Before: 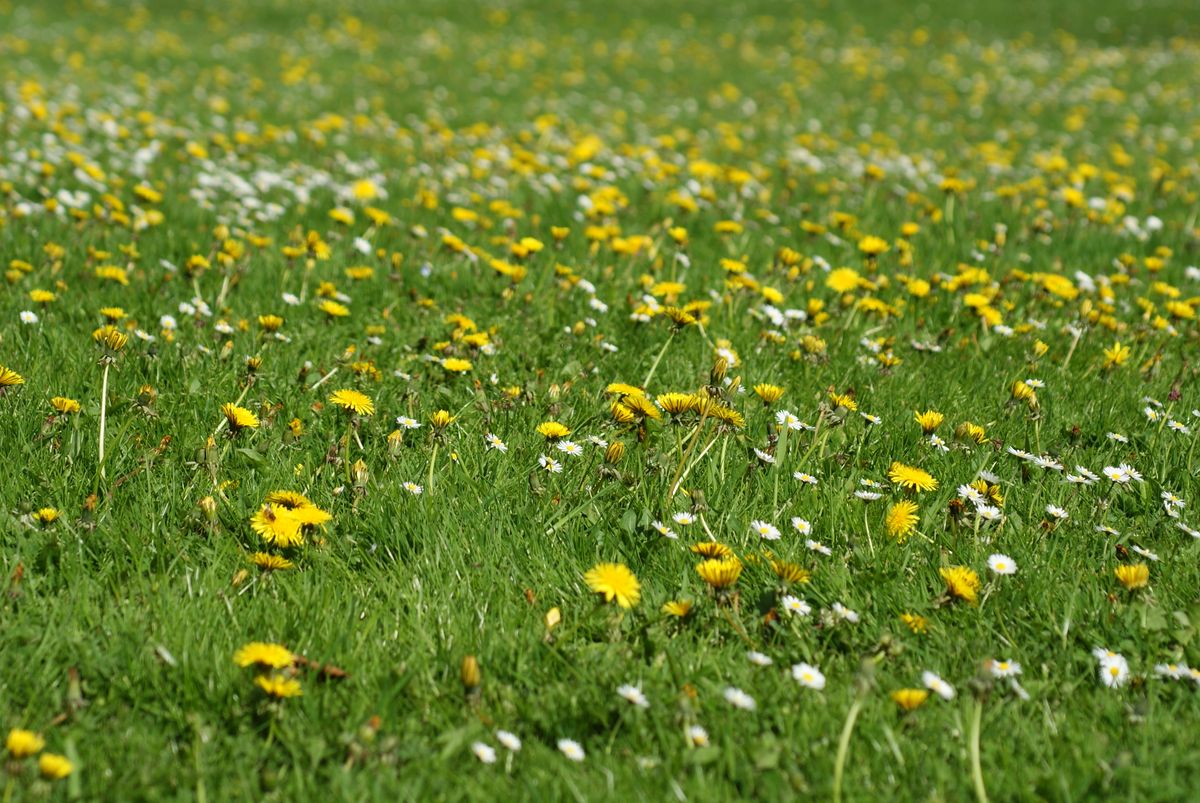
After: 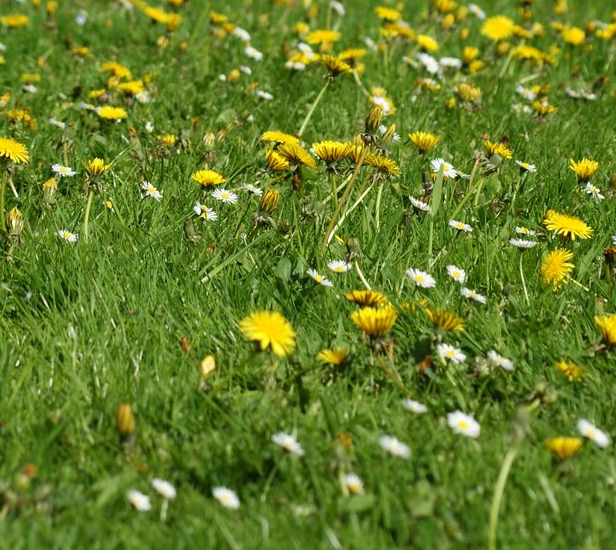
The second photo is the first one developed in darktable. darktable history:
crop and rotate: left 28.76%, top 31.425%, right 19.86%
